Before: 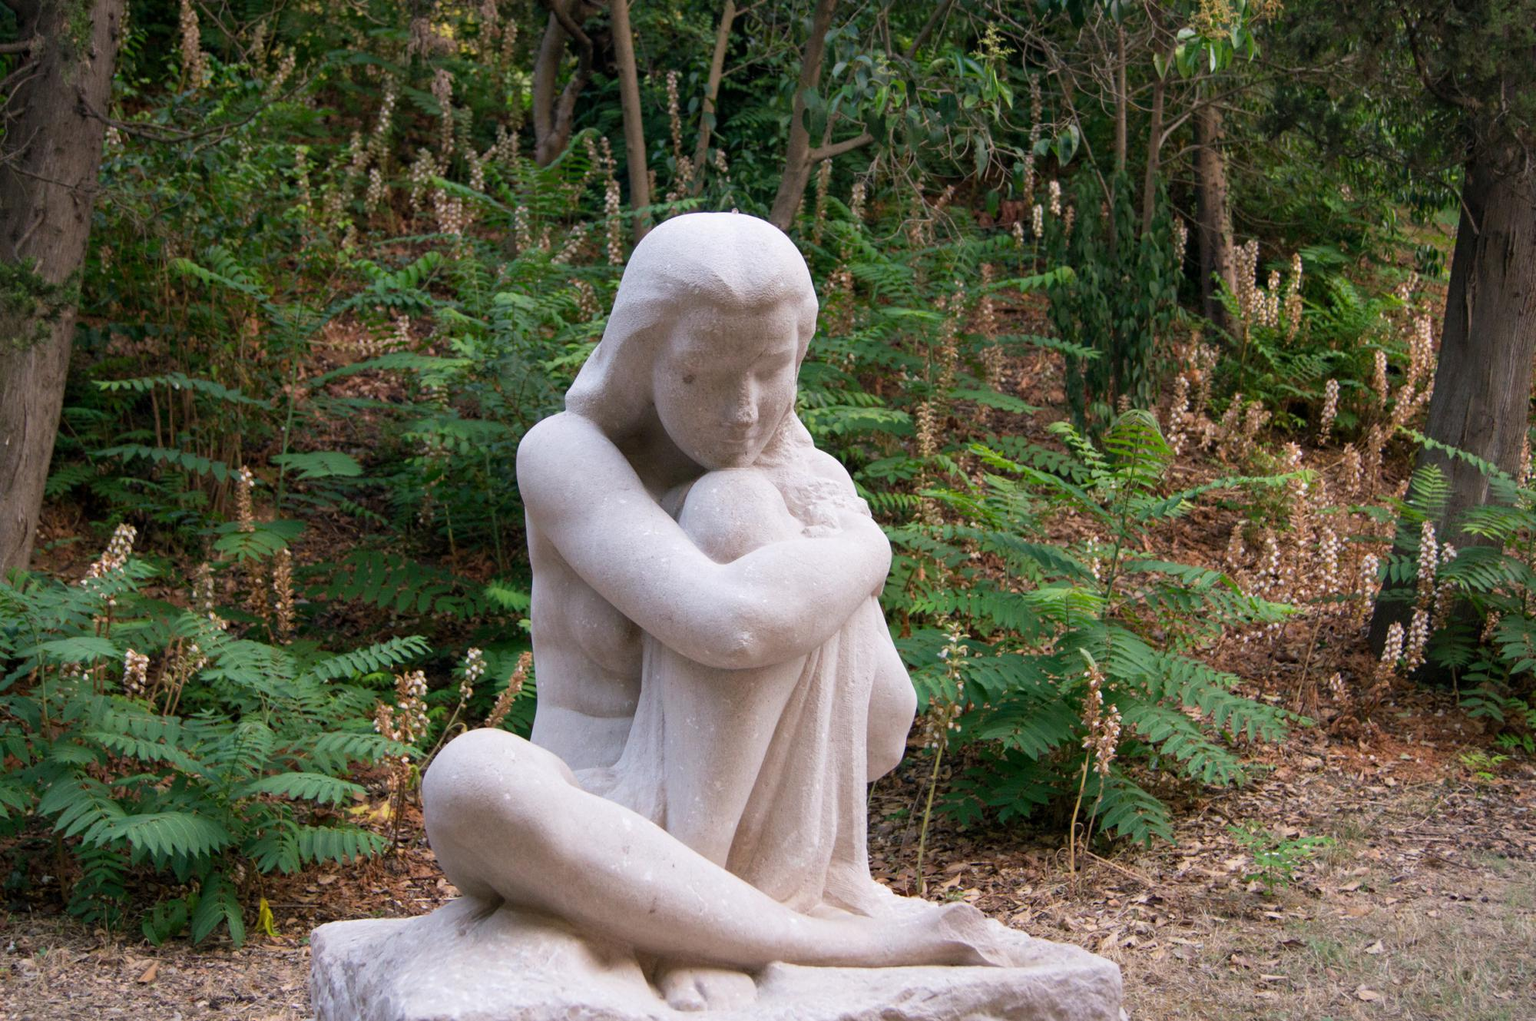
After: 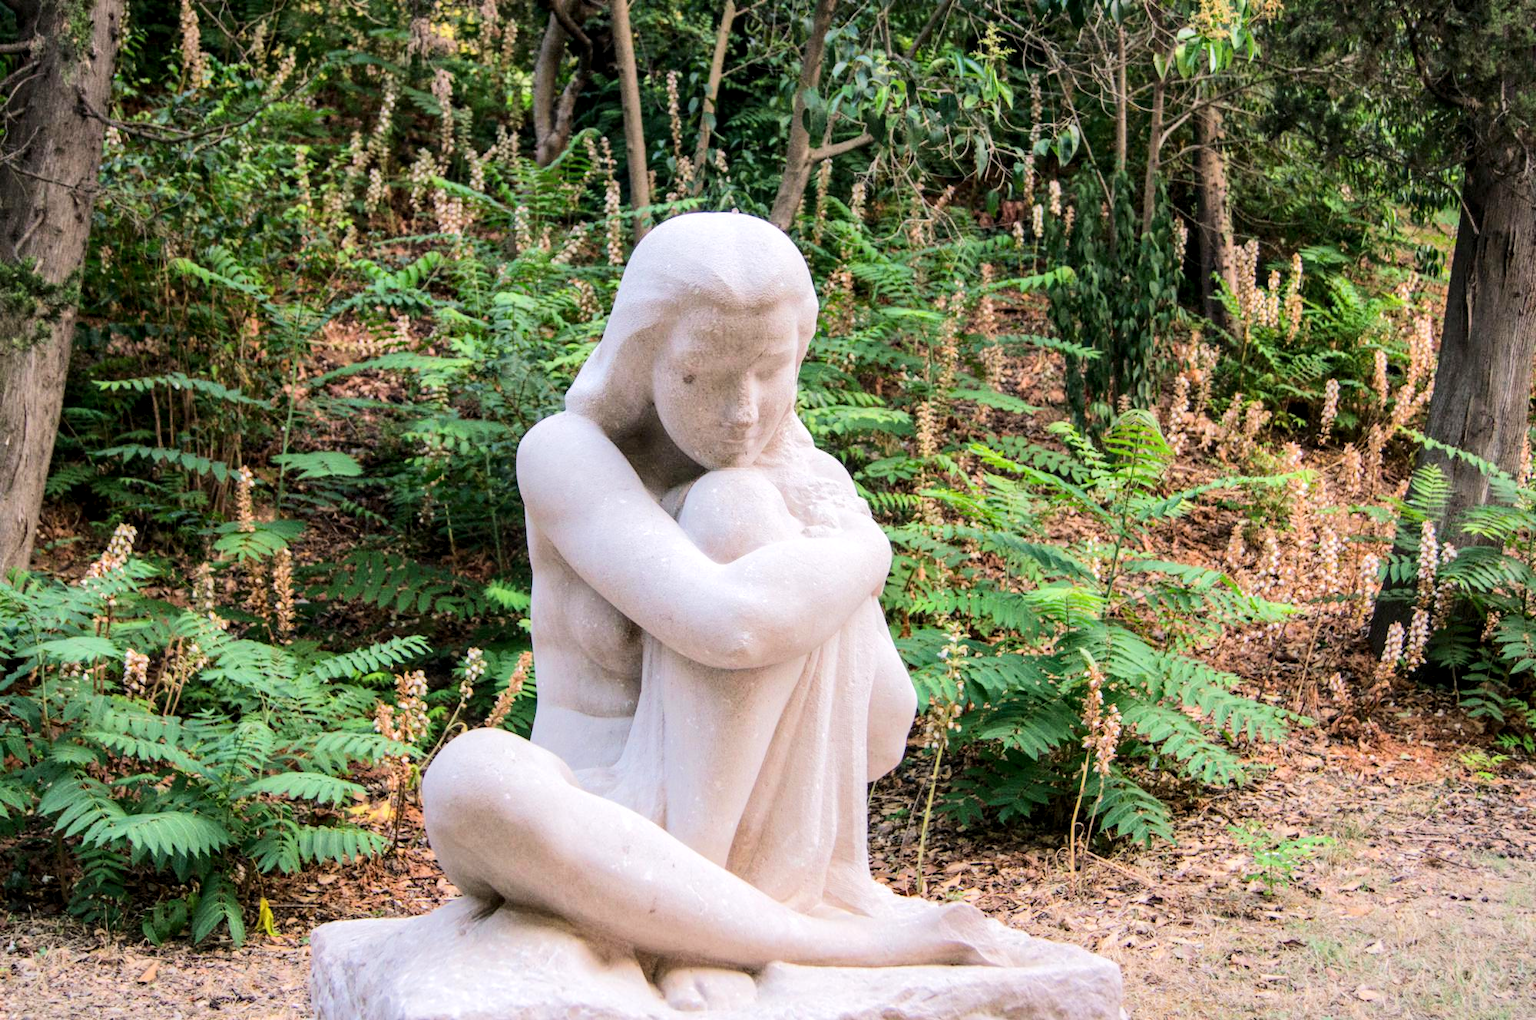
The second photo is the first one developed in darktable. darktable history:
tone equalizer: -7 EV 0.161 EV, -6 EV 0.583 EV, -5 EV 1.14 EV, -4 EV 1.35 EV, -3 EV 1.15 EV, -2 EV 0.6 EV, -1 EV 0.156 EV, edges refinement/feathering 500, mask exposure compensation -1.57 EV, preserve details no
local contrast: detail 130%
